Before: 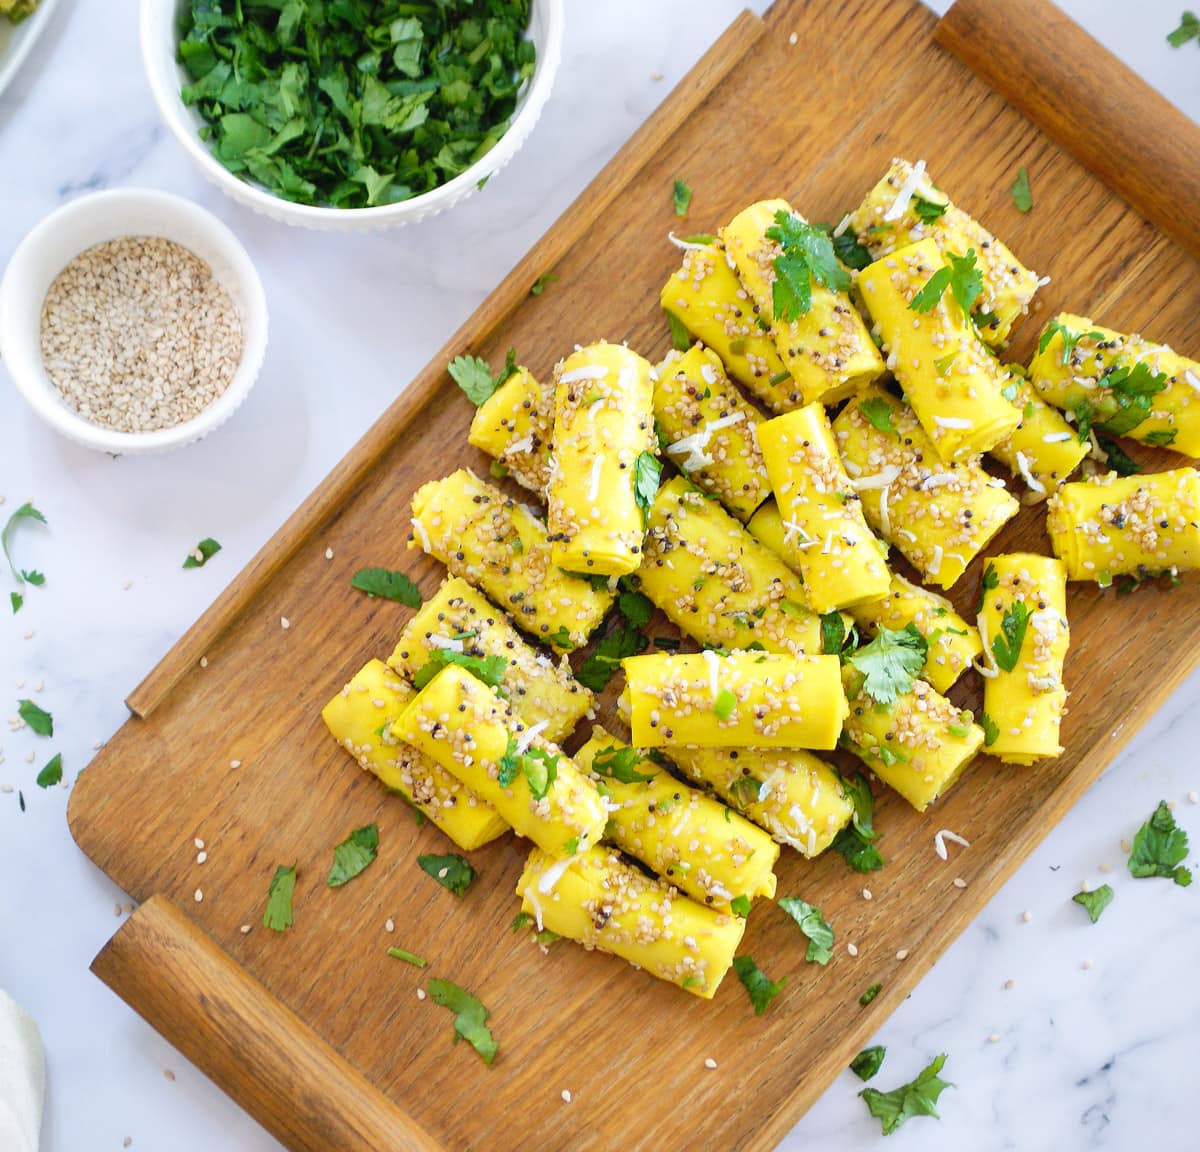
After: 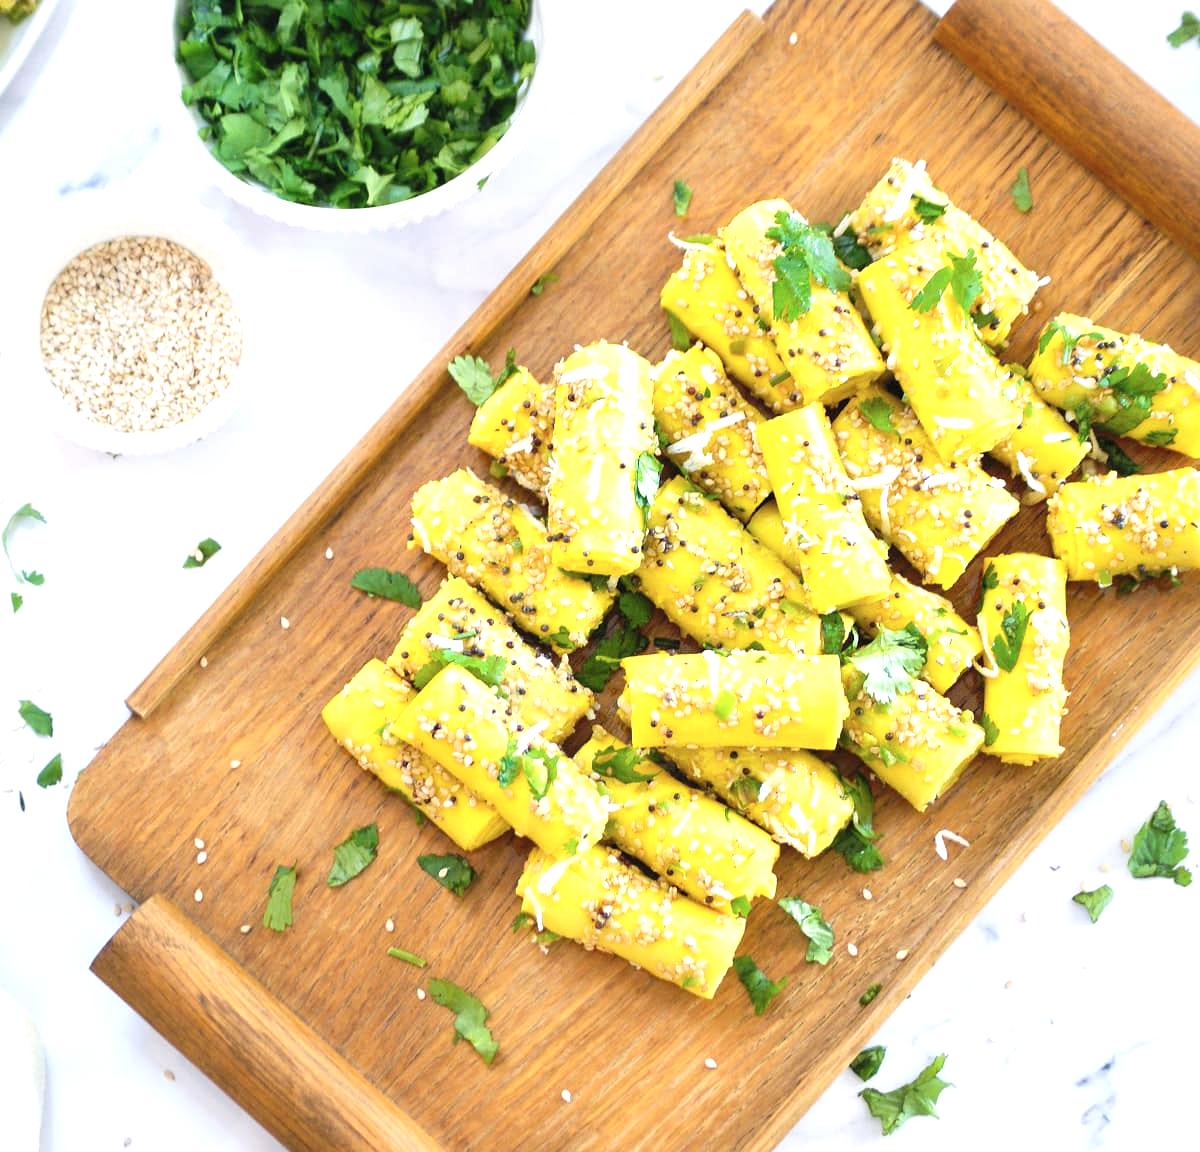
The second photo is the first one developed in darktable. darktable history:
contrast brightness saturation: saturation -0.09
exposure: black level correction 0, exposure 0.702 EV, compensate highlight preservation false
